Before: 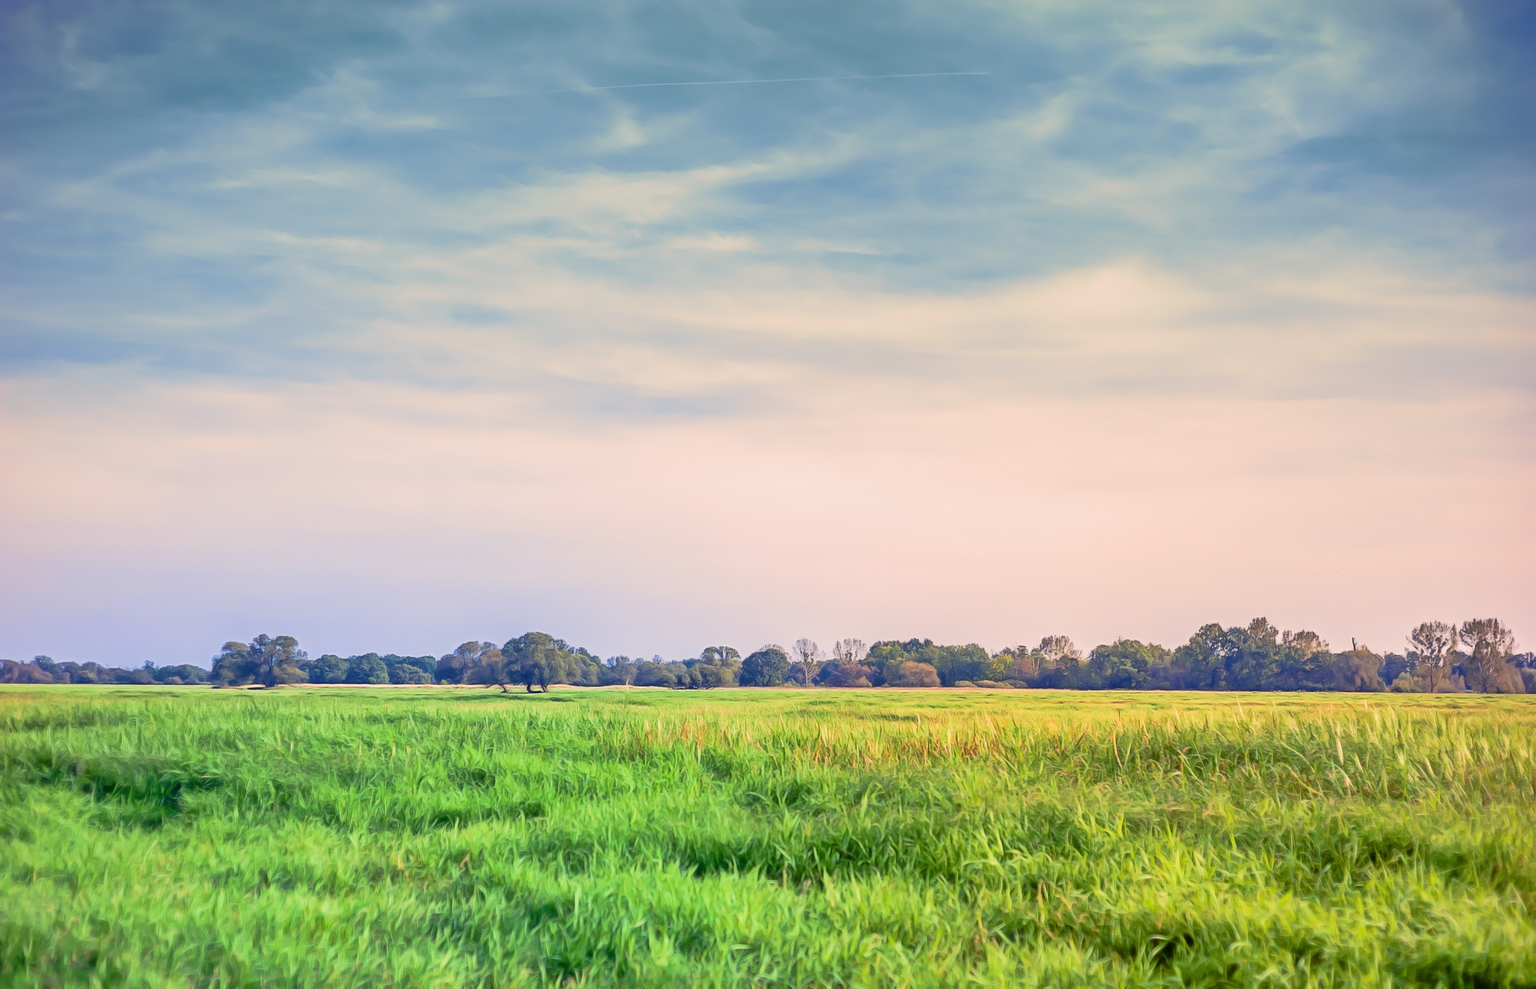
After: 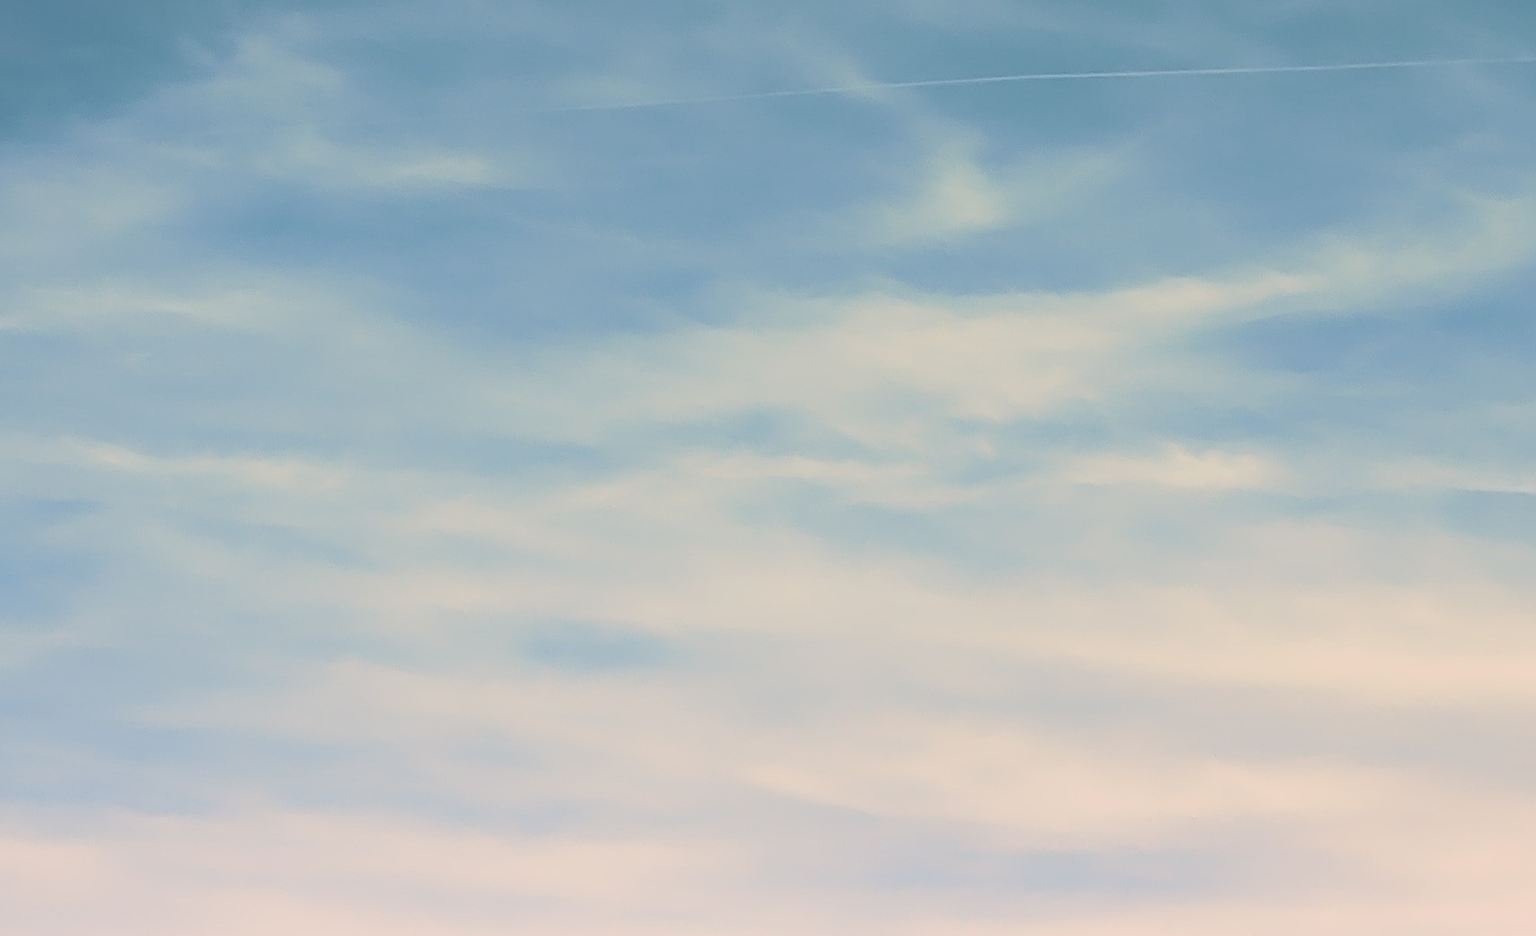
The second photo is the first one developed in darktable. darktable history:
crop: left 15.583%, top 5.434%, right 44.039%, bottom 56.307%
sharpen: on, module defaults
